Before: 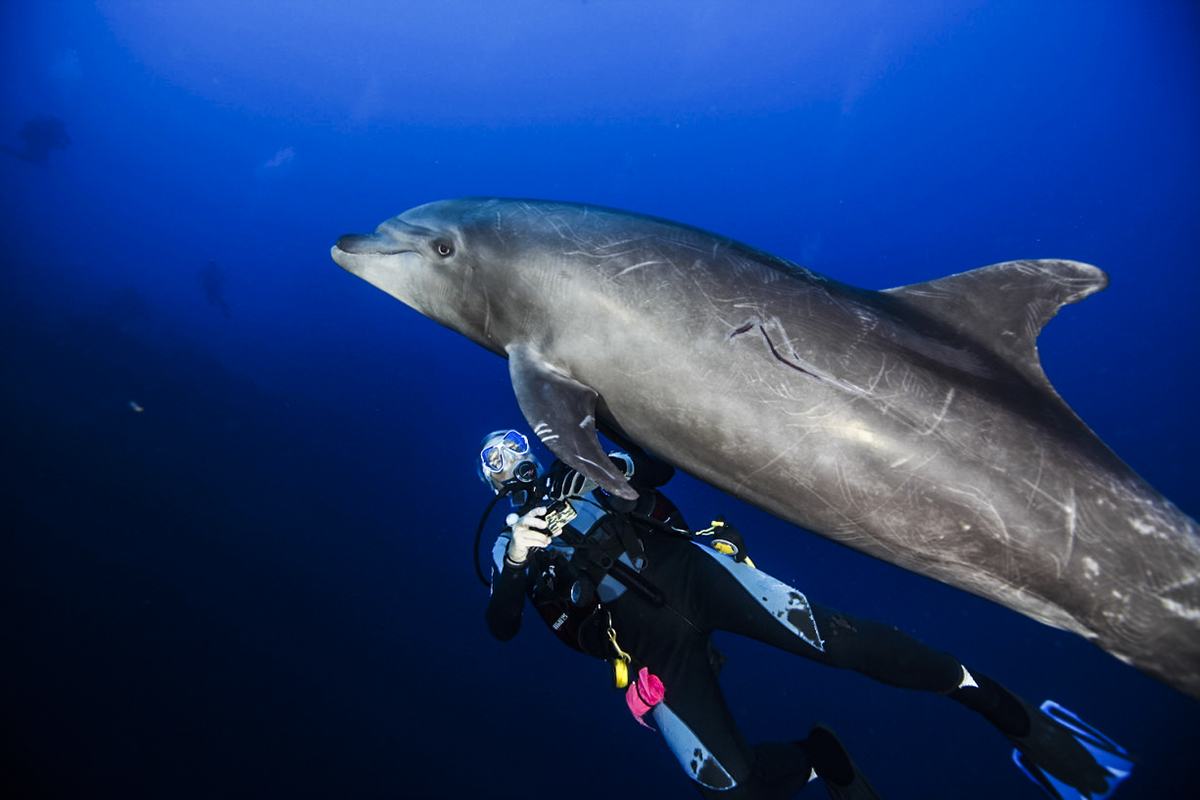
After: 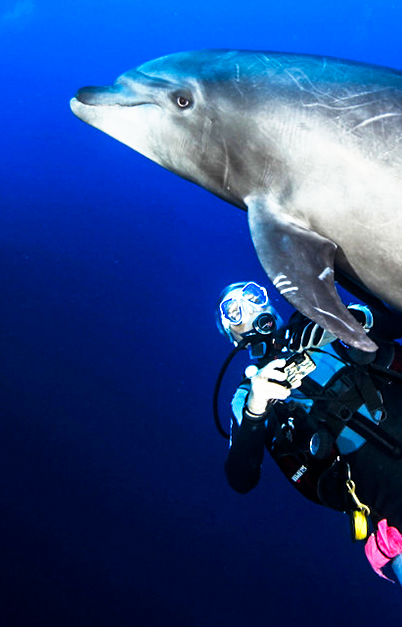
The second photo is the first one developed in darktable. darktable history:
crop and rotate: left 21.77%, top 18.528%, right 44.676%, bottom 2.997%
base curve: curves: ch0 [(0, 0) (0.495, 0.917) (1, 1)], preserve colors none
